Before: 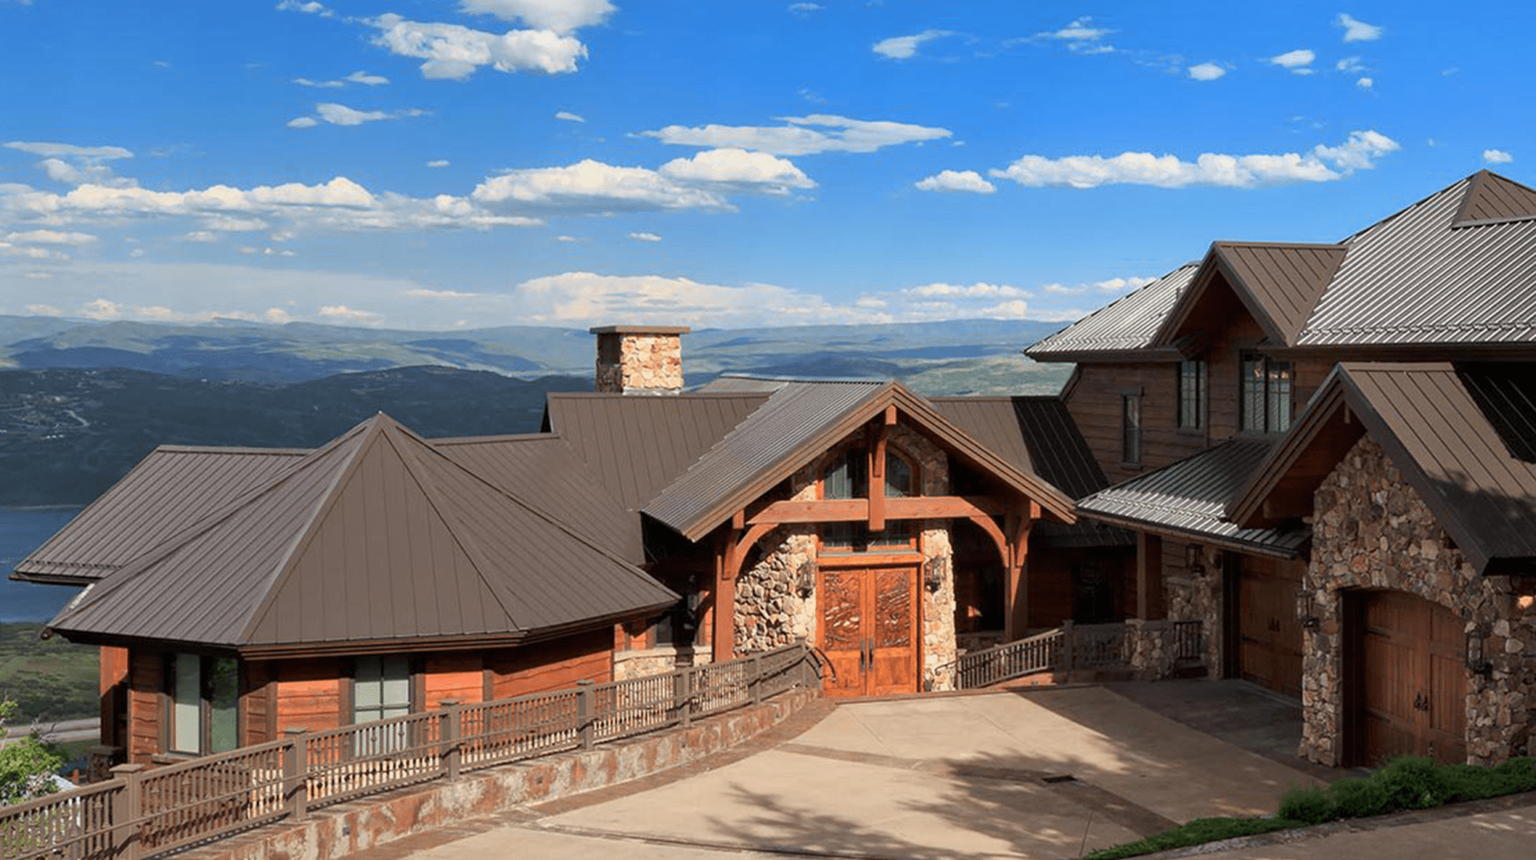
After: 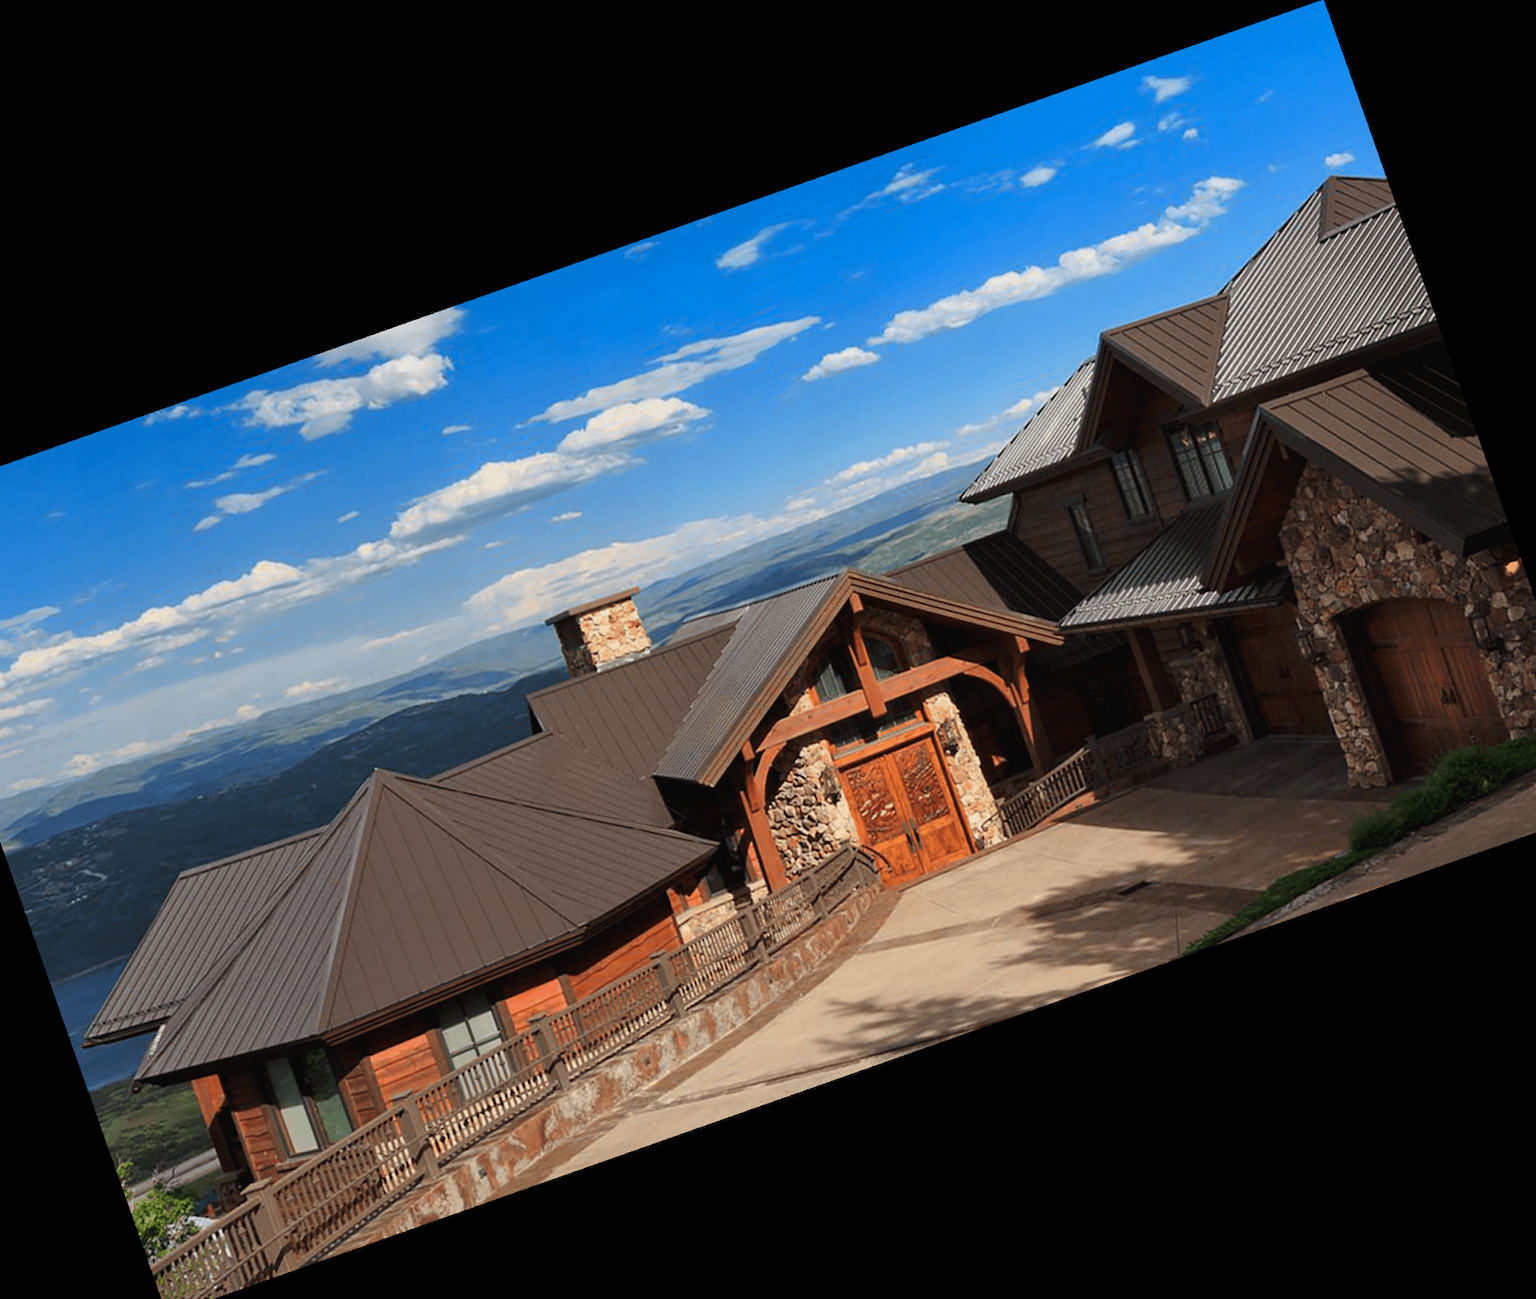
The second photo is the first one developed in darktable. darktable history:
crop and rotate: angle 19.43°, left 6.812%, right 4.125%, bottom 1.087%
tone curve: curves: ch0 [(0, 0) (0.003, 0.019) (0.011, 0.022) (0.025, 0.027) (0.044, 0.037) (0.069, 0.049) (0.1, 0.066) (0.136, 0.091) (0.177, 0.125) (0.224, 0.159) (0.277, 0.206) (0.335, 0.266) (0.399, 0.332) (0.468, 0.411) (0.543, 0.492) (0.623, 0.577) (0.709, 0.668) (0.801, 0.767) (0.898, 0.869) (1, 1)], preserve colors none
